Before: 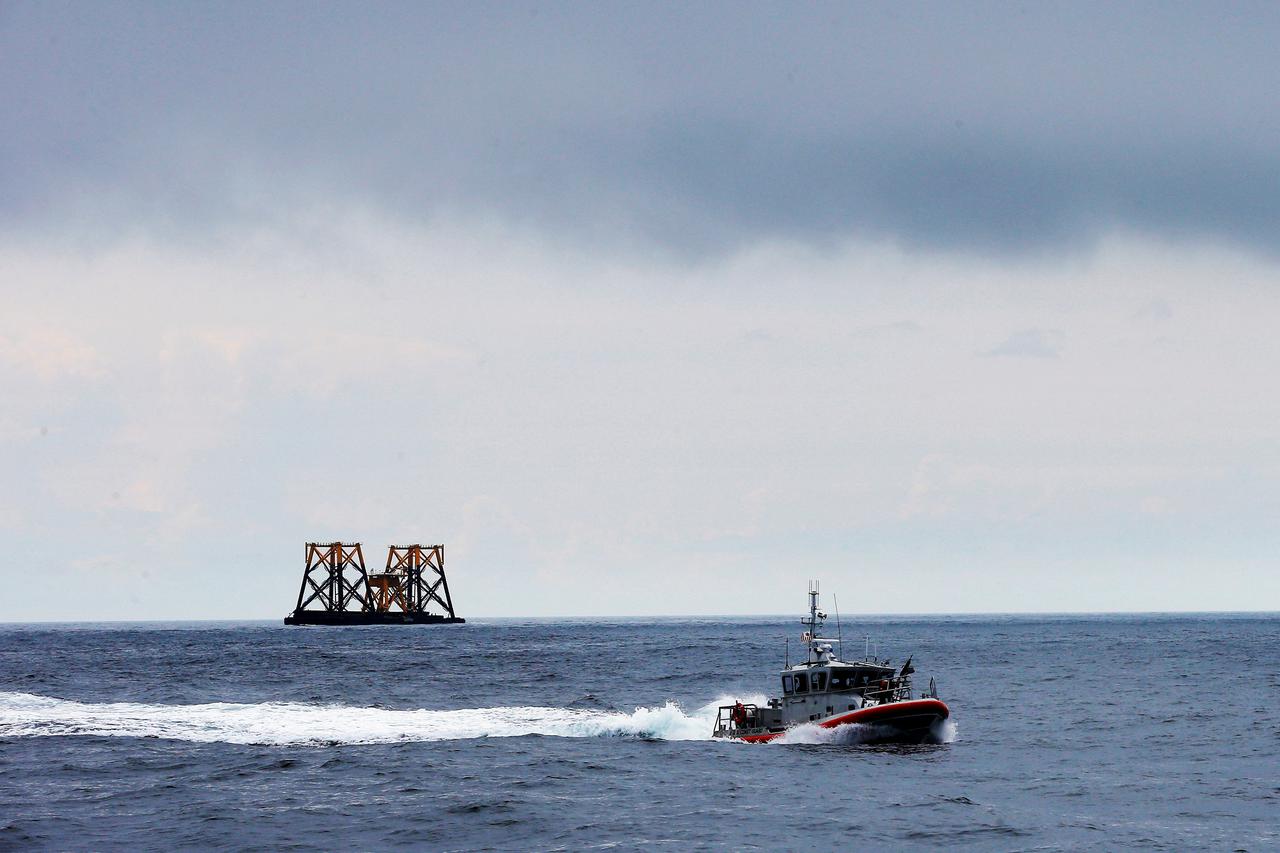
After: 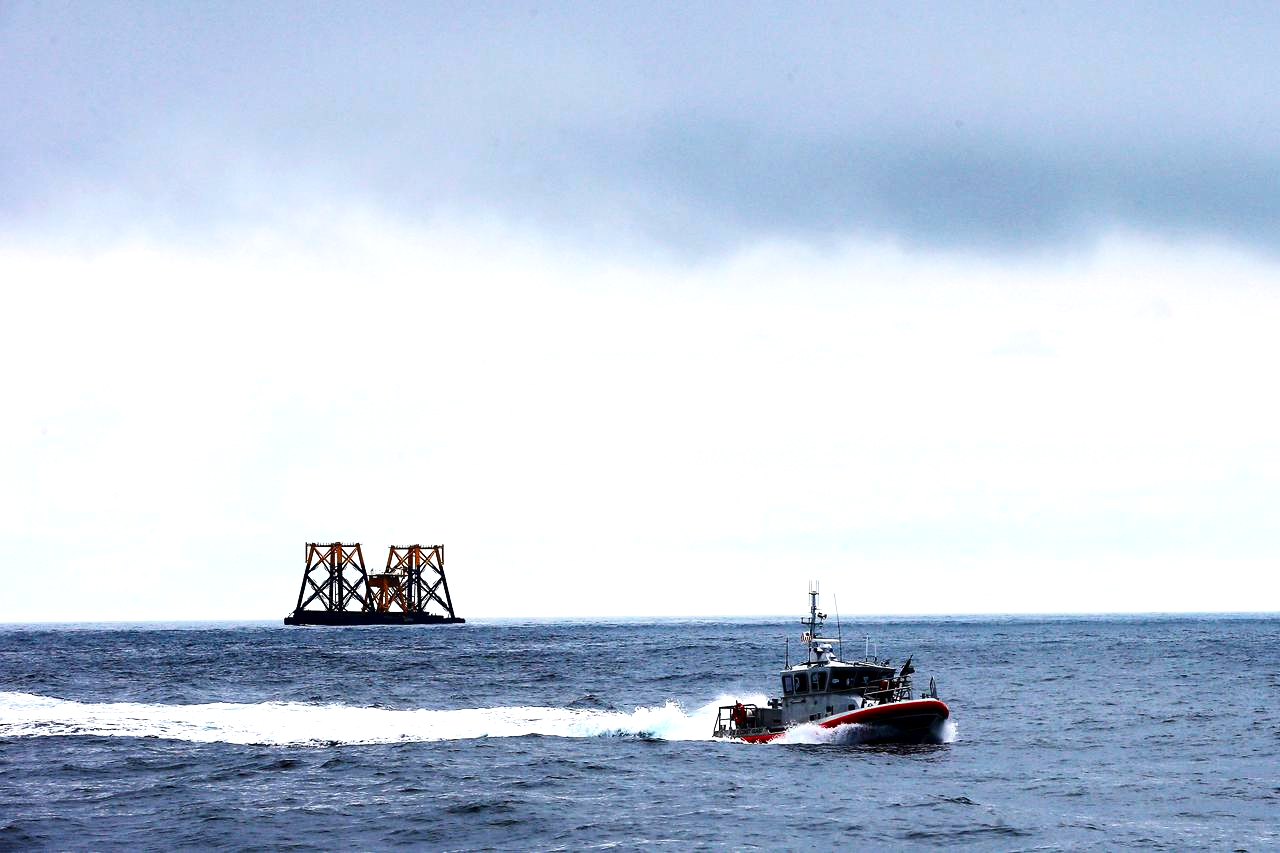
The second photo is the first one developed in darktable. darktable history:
contrast brightness saturation: contrast 0.199, brightness -0.102, saturation 0.095
exposure: black level correction 0, exposure 0.701 EV, compensate highlight preservation false
